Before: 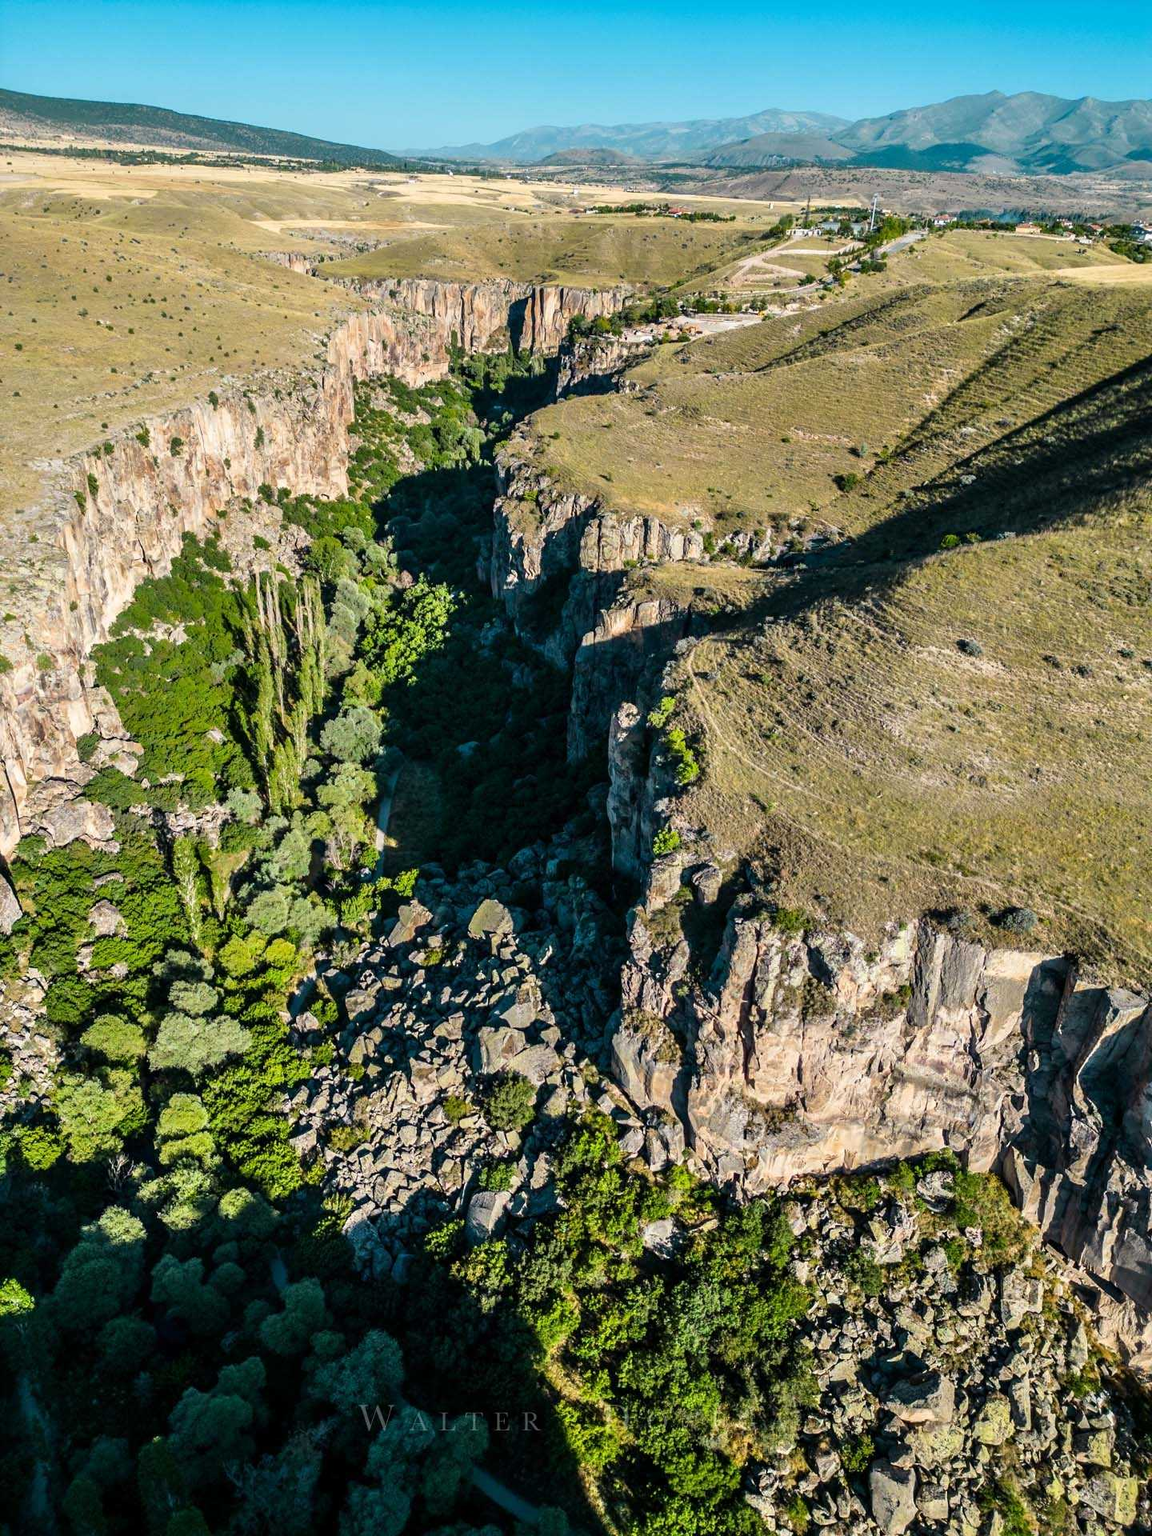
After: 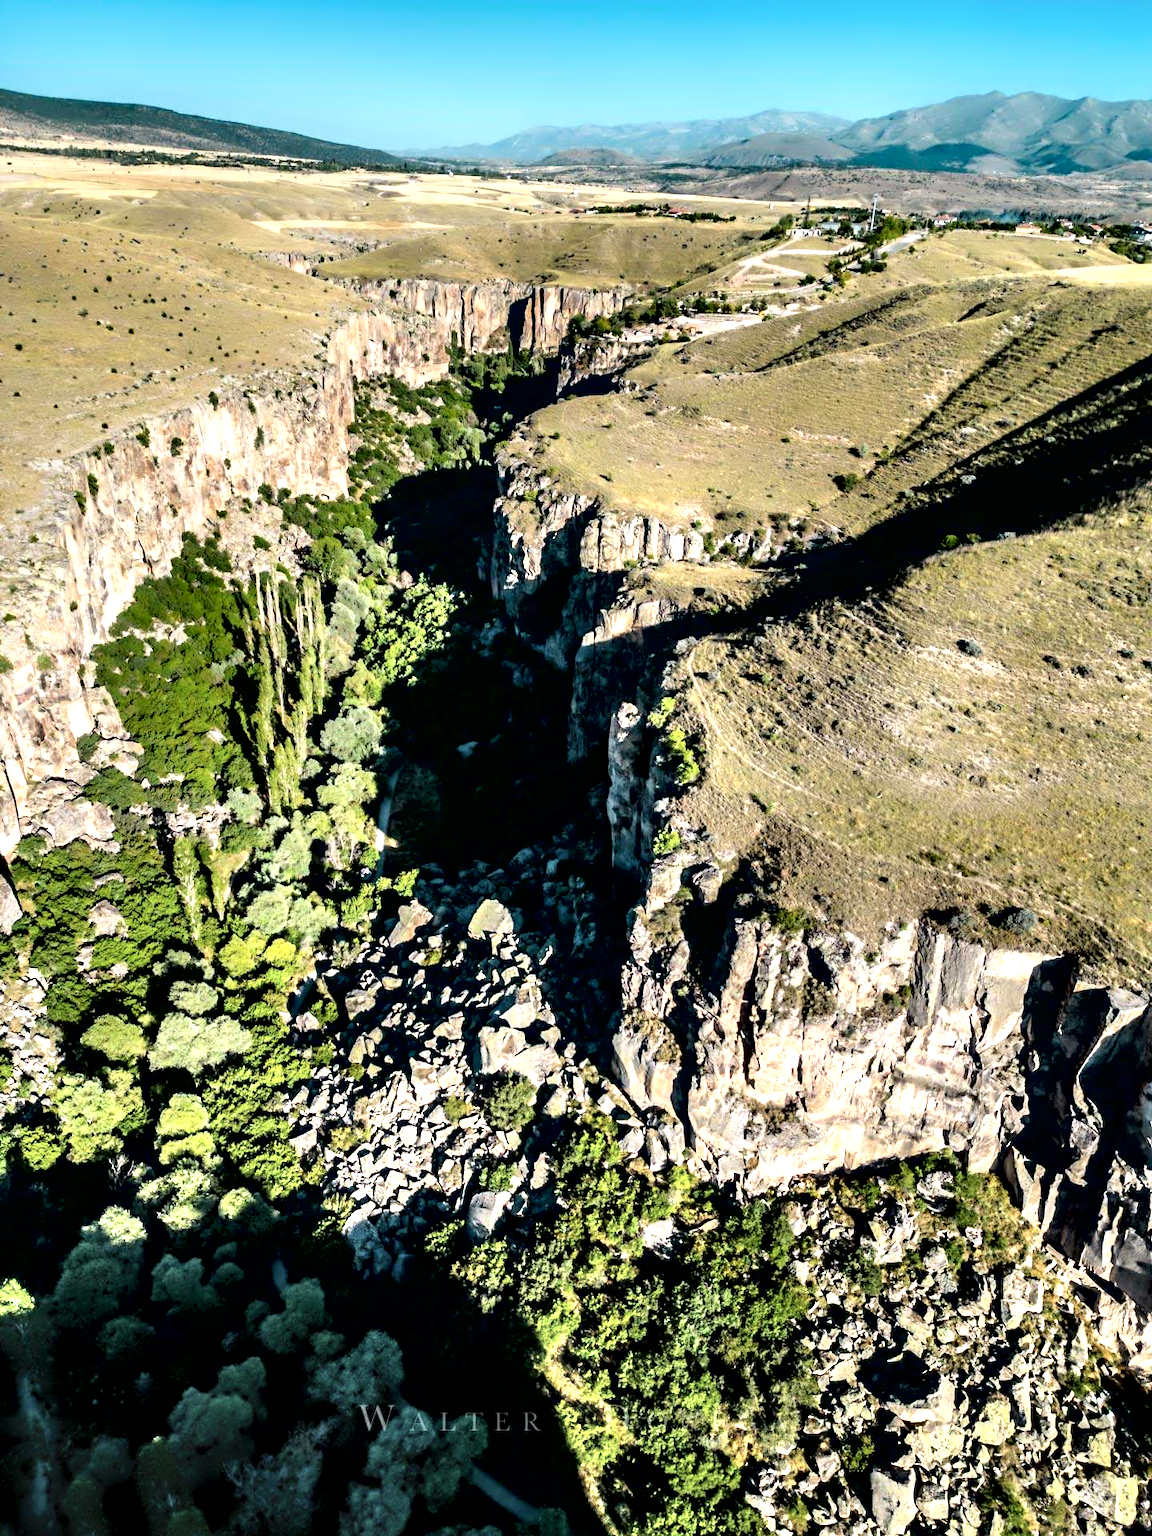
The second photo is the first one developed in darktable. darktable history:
contrast brightness saturation: brightness 0.15
contrast equalizer: y [[0.783, 0.666, 0.575, 0.77, 0.556, 0.501], [0.5 ×6], [0.5 ×6], [0, 0.02, 0.272, 0.399, 0.062, 0], [0 ×6]]
